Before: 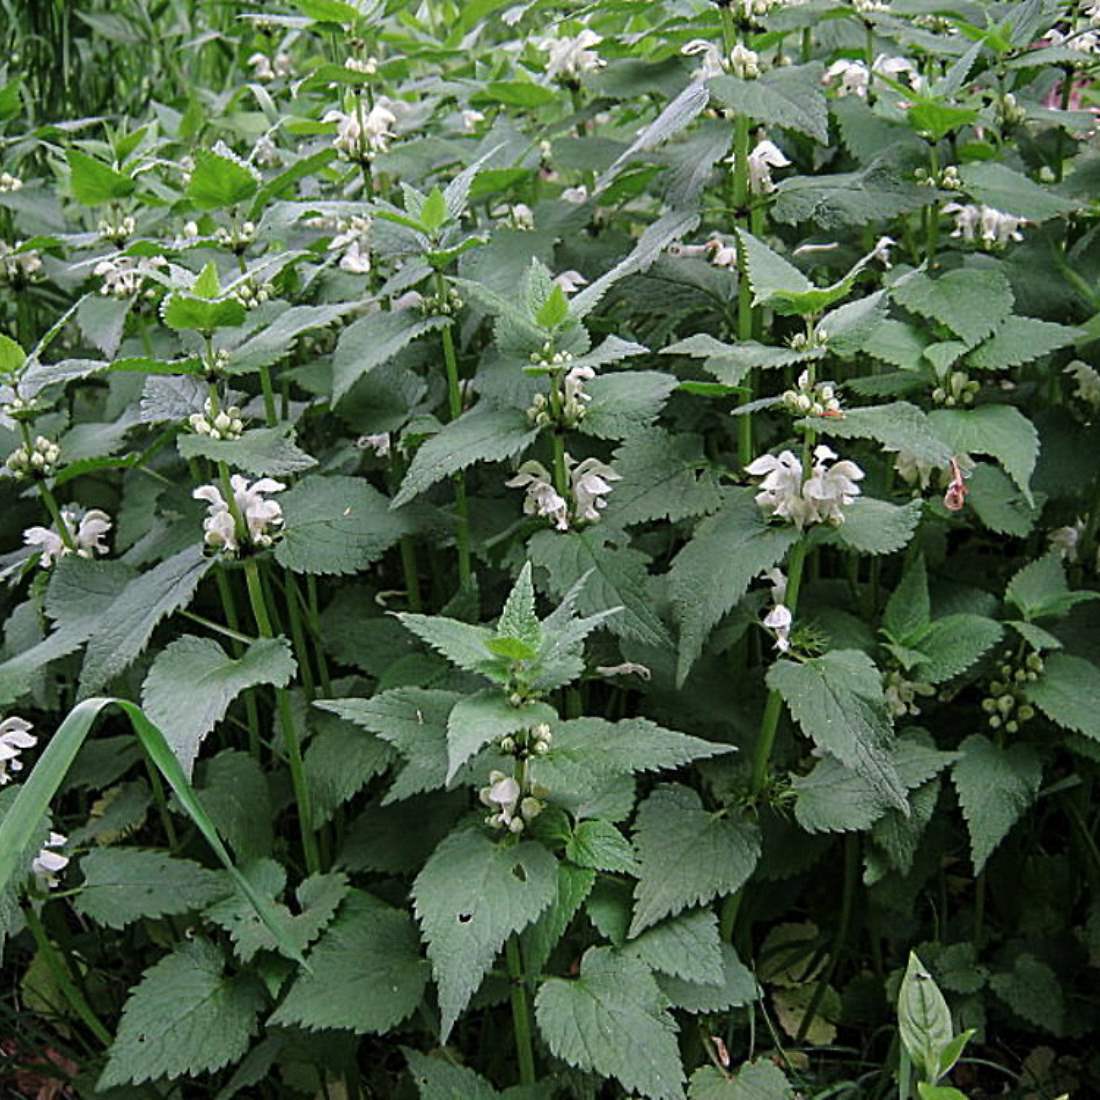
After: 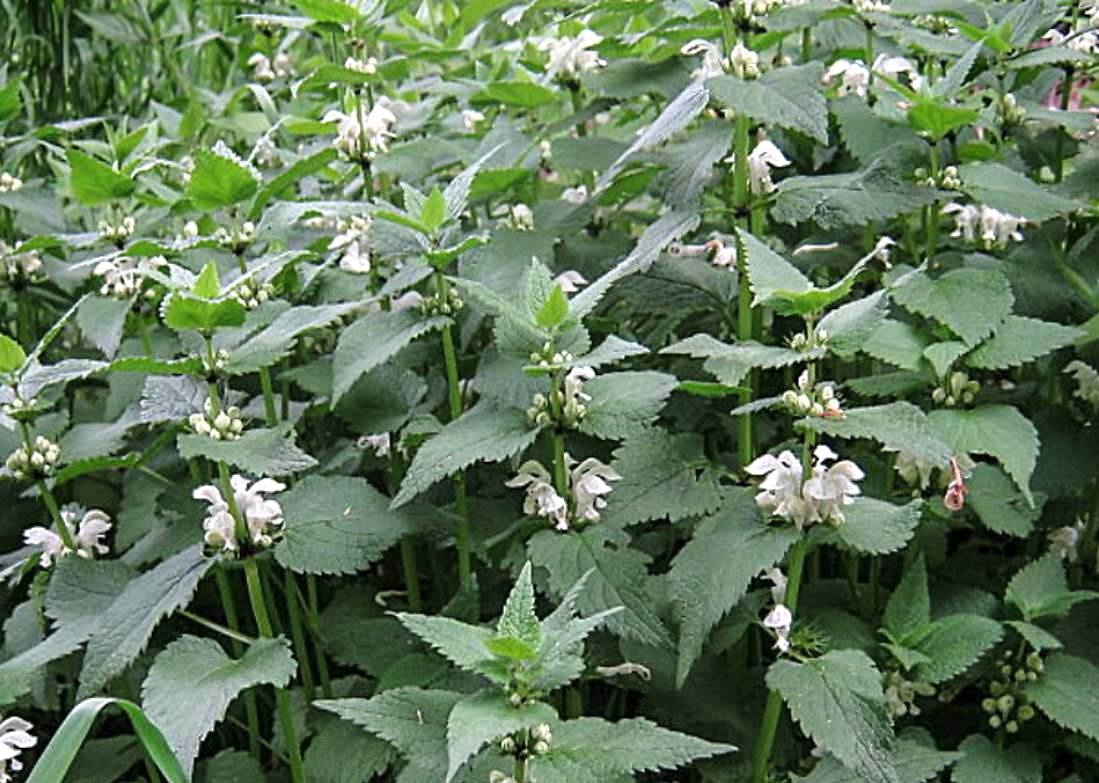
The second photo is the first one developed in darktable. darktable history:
crop: right 0%, bottom 28.8%
exposure: exposure 0.295 EV, compensate highlight preservation false
